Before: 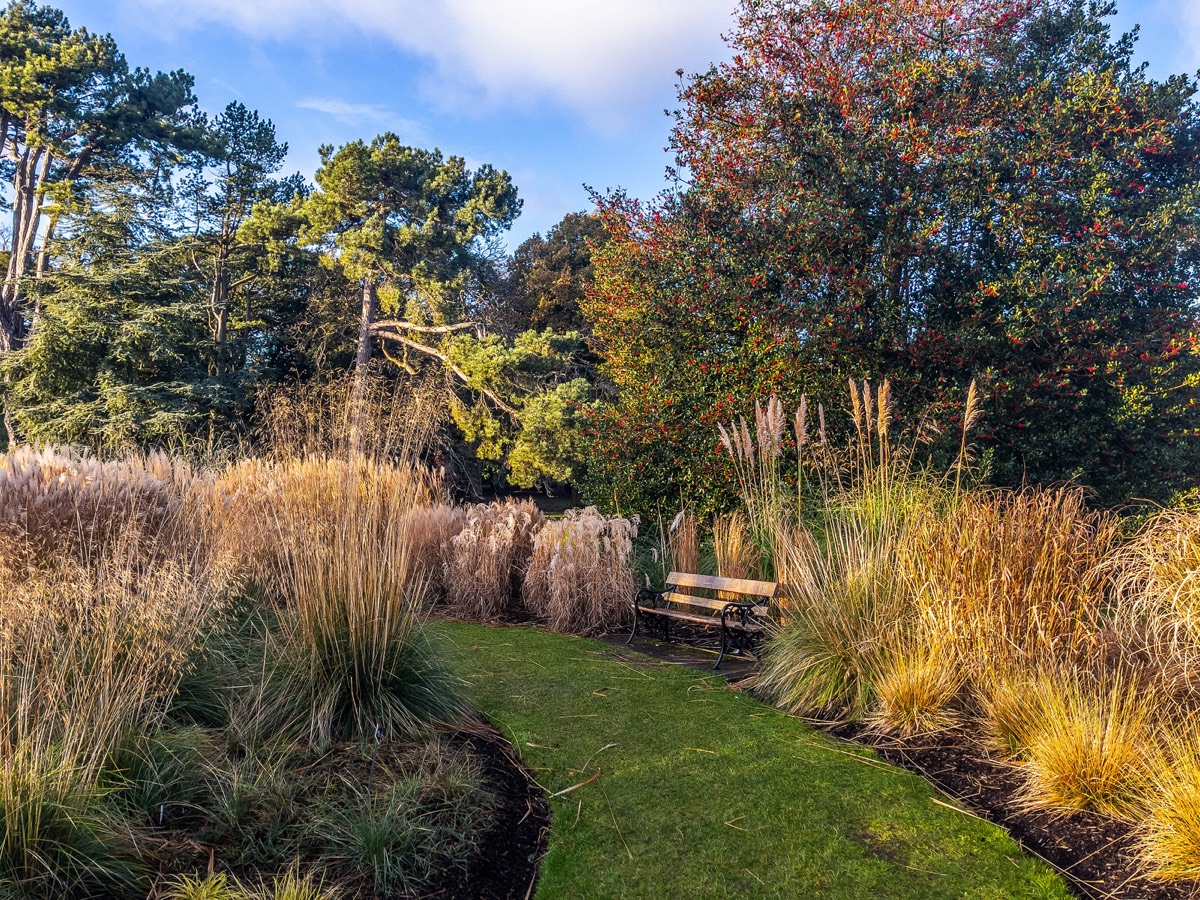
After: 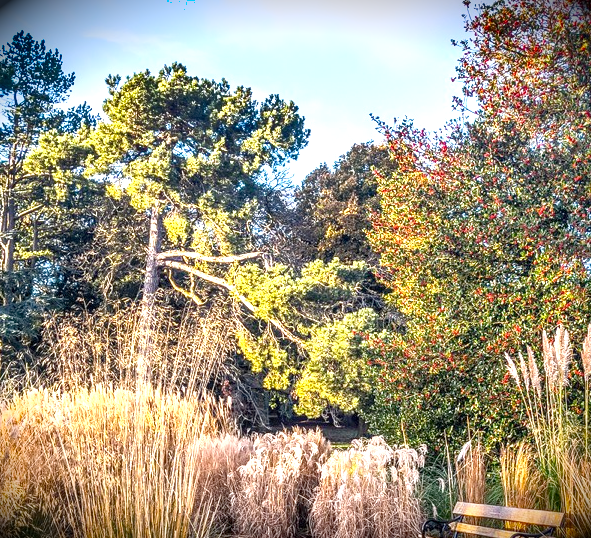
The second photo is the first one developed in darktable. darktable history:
crop: left 17.782%, top 7.861%, right 32.892%, bottom 32.347%
vignetting: fall-off start 97.15%, brightness -0.984, saturation 0.499, width/height ratio 1.179
exposure: black level correction 0, exposure 1.104 EV, compensate exposure bias true, compensate highlight preservation false
local contrast: on, module defaults
shadows and highlights: soften with gaussian
